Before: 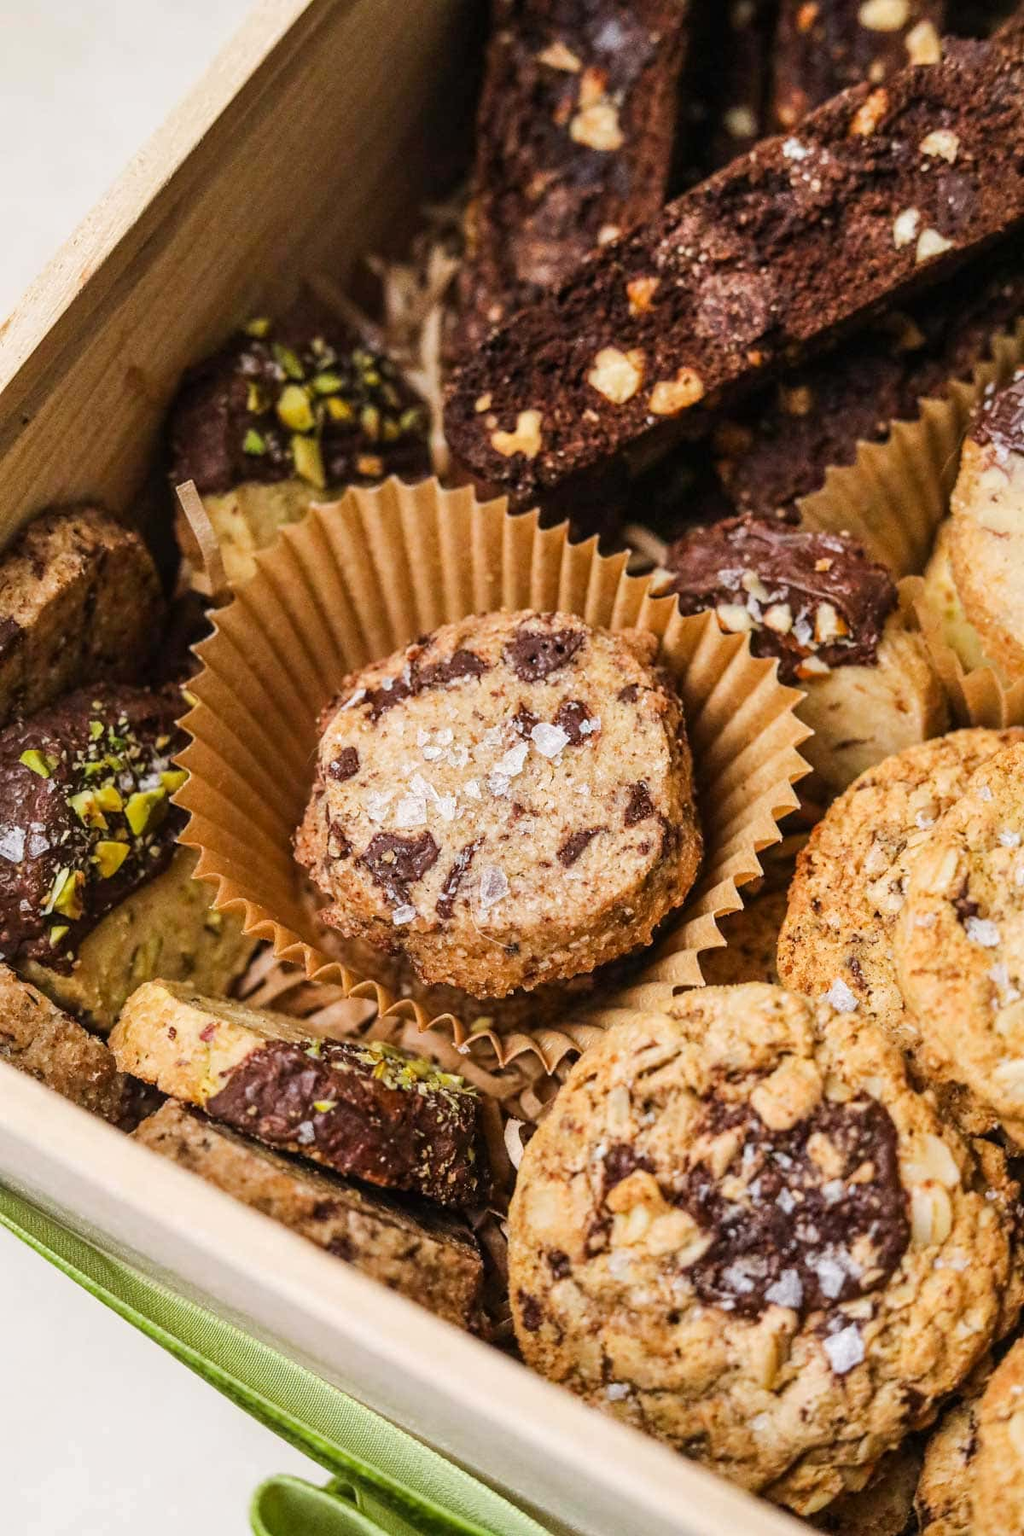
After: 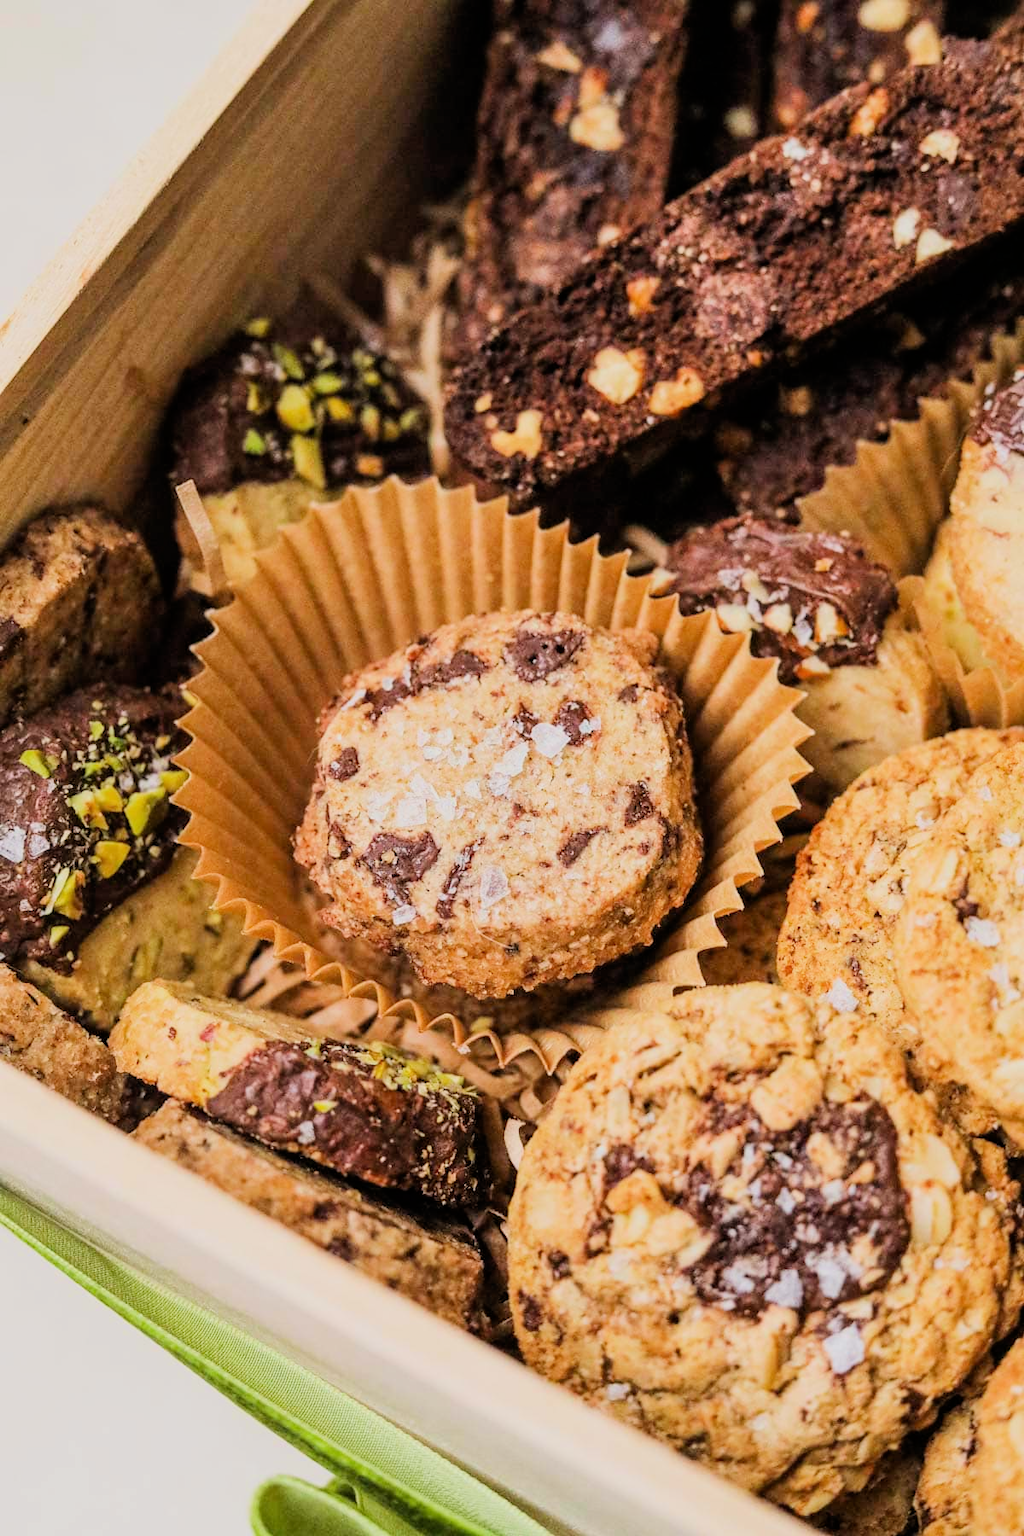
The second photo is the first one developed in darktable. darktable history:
filmic rgb: black relative exposure -6.91 EV, white relative exposure 5.59 EV, threshold 5.99 EV, hardness 2.86, color science v6 (2022), enable highlight reconstruction true
exposure: black level correction 0, exposure 0.693 EV, compensate highlight preservation false
